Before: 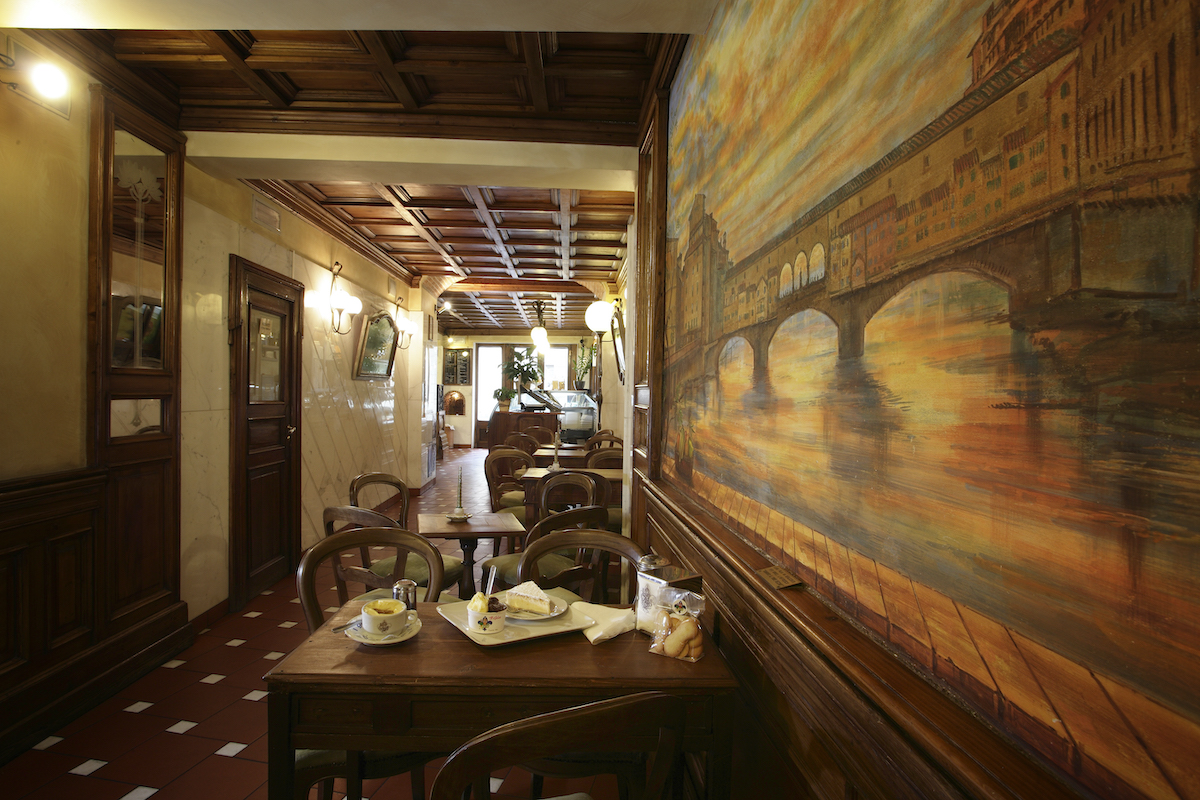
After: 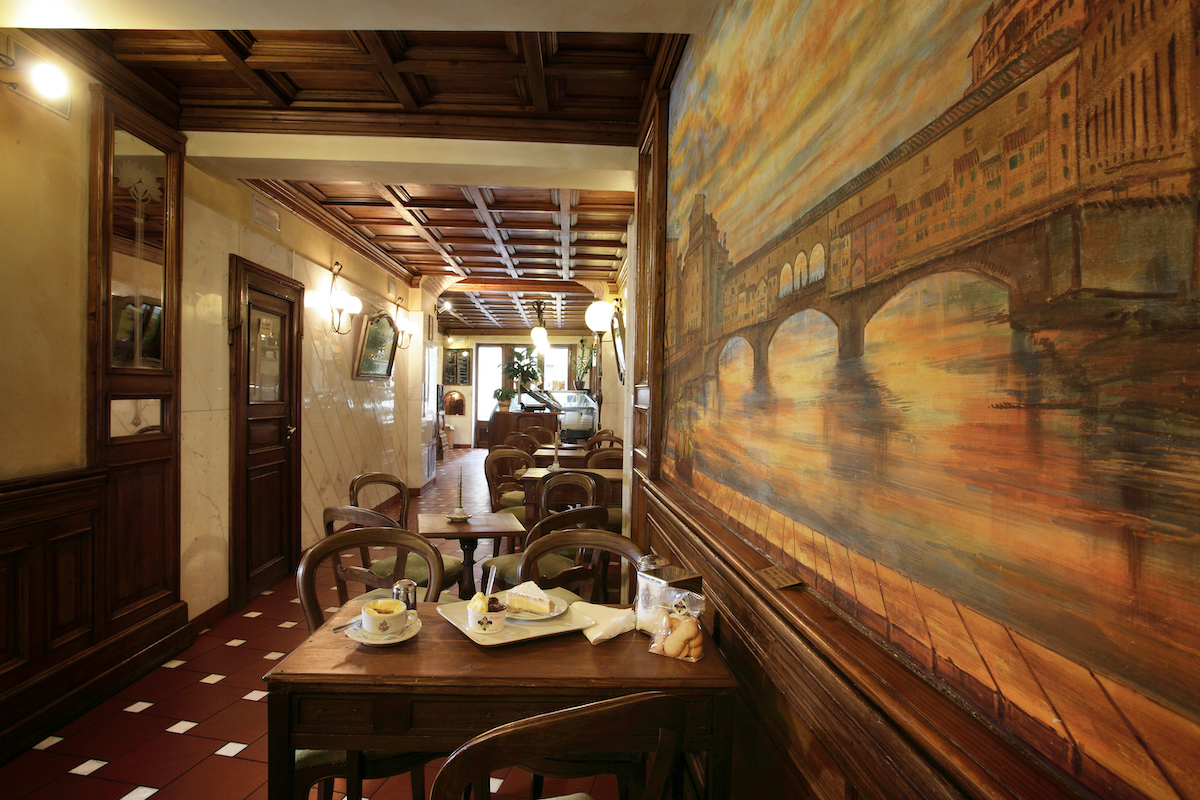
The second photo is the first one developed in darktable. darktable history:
shadows and highlights: soften with gaussian
contrast brightness saturation: saturation -0.103
